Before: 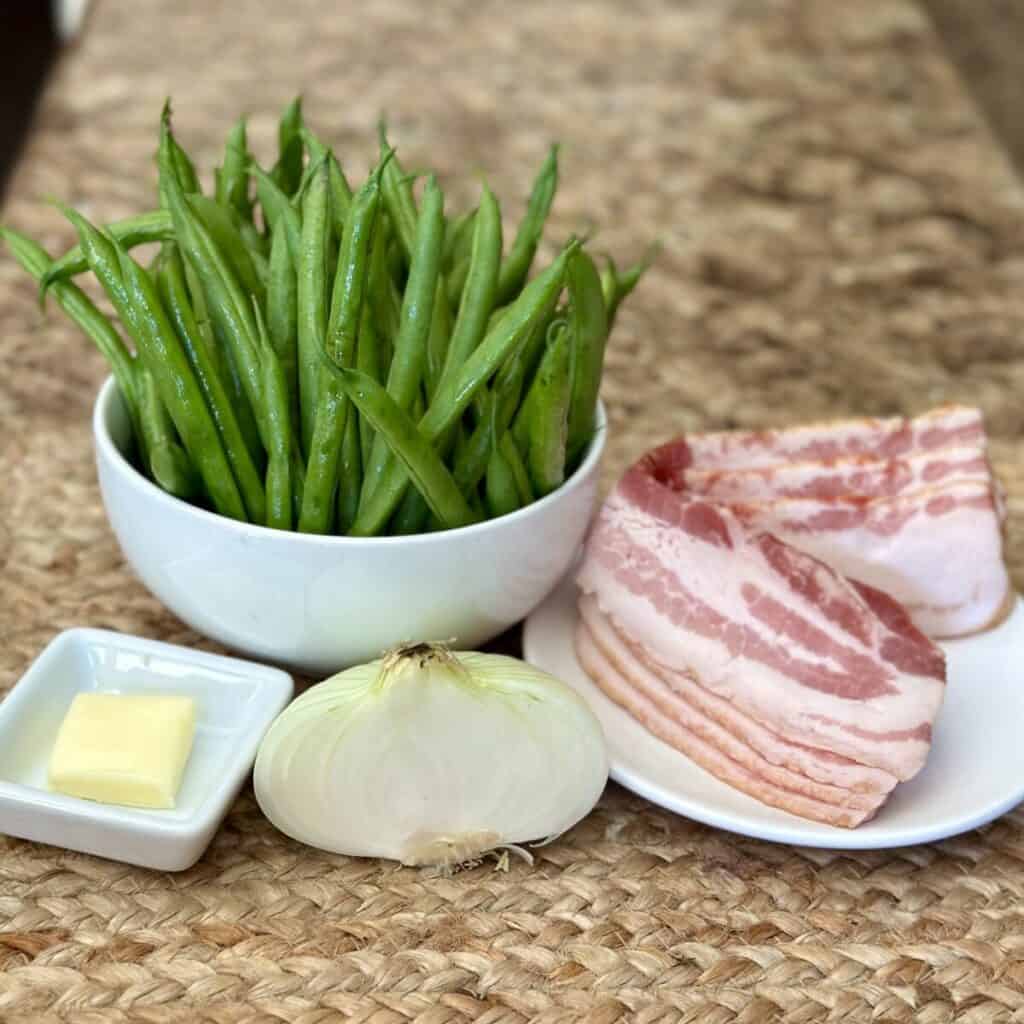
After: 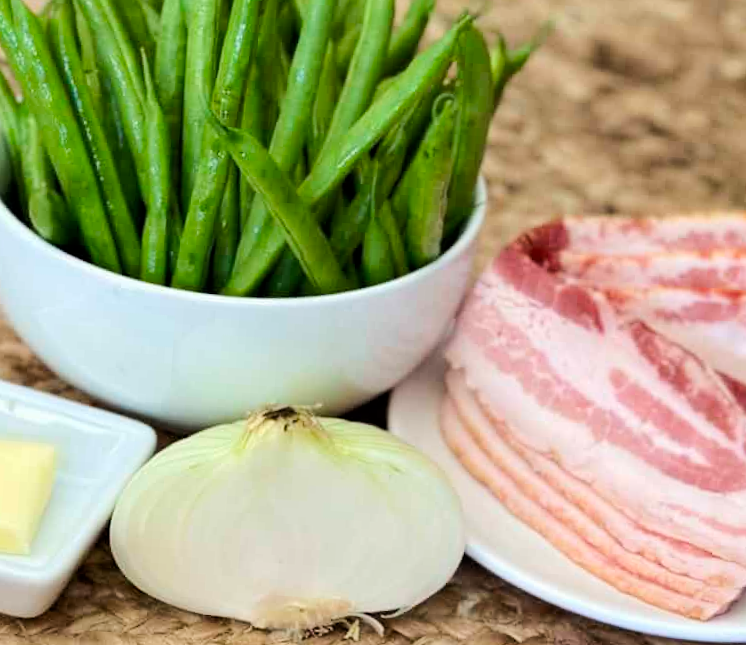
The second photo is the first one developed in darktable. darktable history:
crop and rotate: angle -3.88°, left 9.869%, top 20.757%, right 12.44%, bottom 12.088%
levels: black 0.059%
tone curve: curves: ch0 [(0, 0) (0.037, 0.011) (0.131, 0.108) (0.279, 0.279) (0.476, 0.554) (0.617, 0.693) (0.704, 0.77) (0.813, 0.852) (0.916, 0.924) (1, 0.993)]; ch1 [(0, 0) (0.318, 0.278) (0.444, 0.427) (0.493, 0.492) (0.508, 0.502) (0.534, 0.529) (0.562, 0.563) (0.626, 0.662) (0.746, 0.764) (1, 1)]; ch2 [(0, 0) (0.316, 0.292) (0.381, 0.37) (0.423, 0.448) (0.476, 0.492) (0.502, 0.498) (0.522, 0.518) (0.533, 0.532) (0.586, 0.631) (0.634, 0.663) (0.7, 0.7) (0.861, 0.808) (1, 0.951)], color space Lab, linked channels, preserve colors none
